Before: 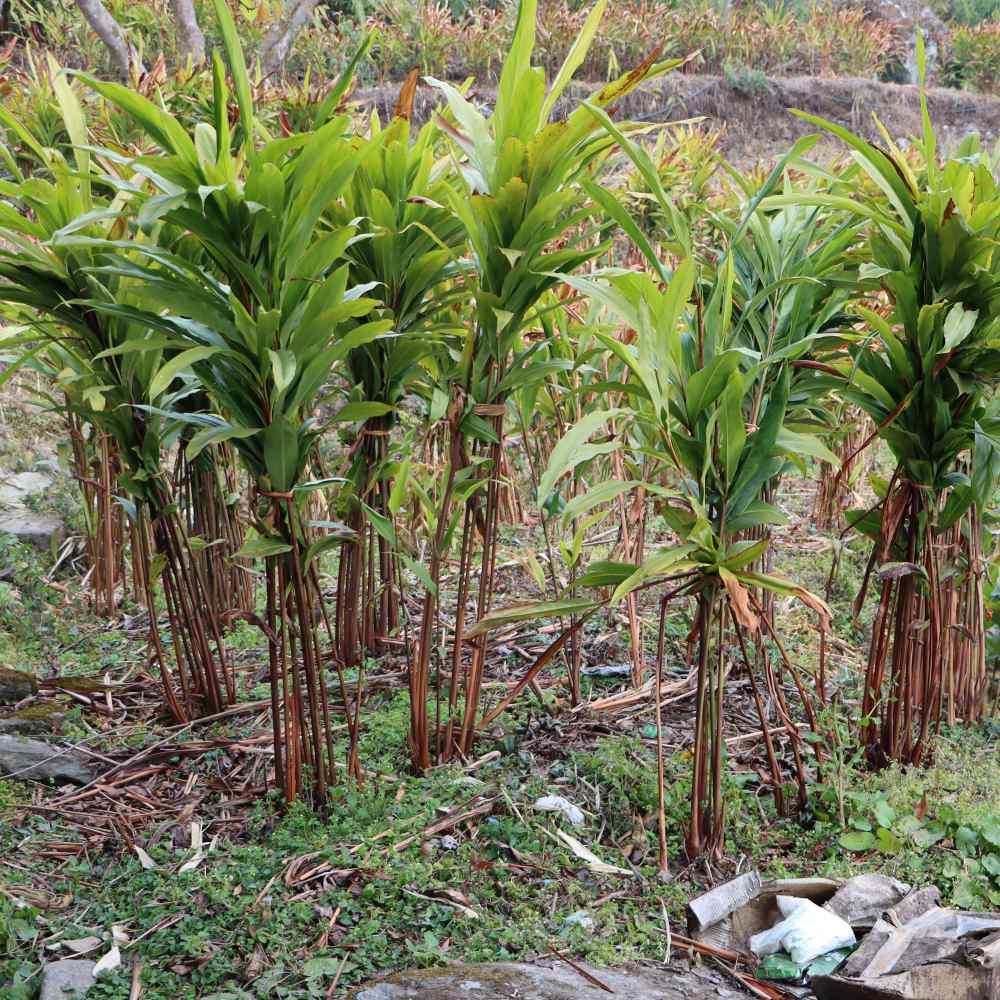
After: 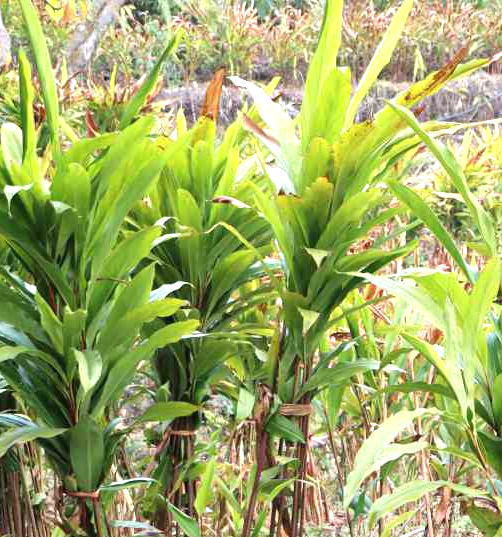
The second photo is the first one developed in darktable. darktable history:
crop: left 19.484%, right 30.295%, bottom 46.272%
exposure: black level correction 0, exposure 0.856 EV, compensate exposure bias true, compensate highlight preservation false
